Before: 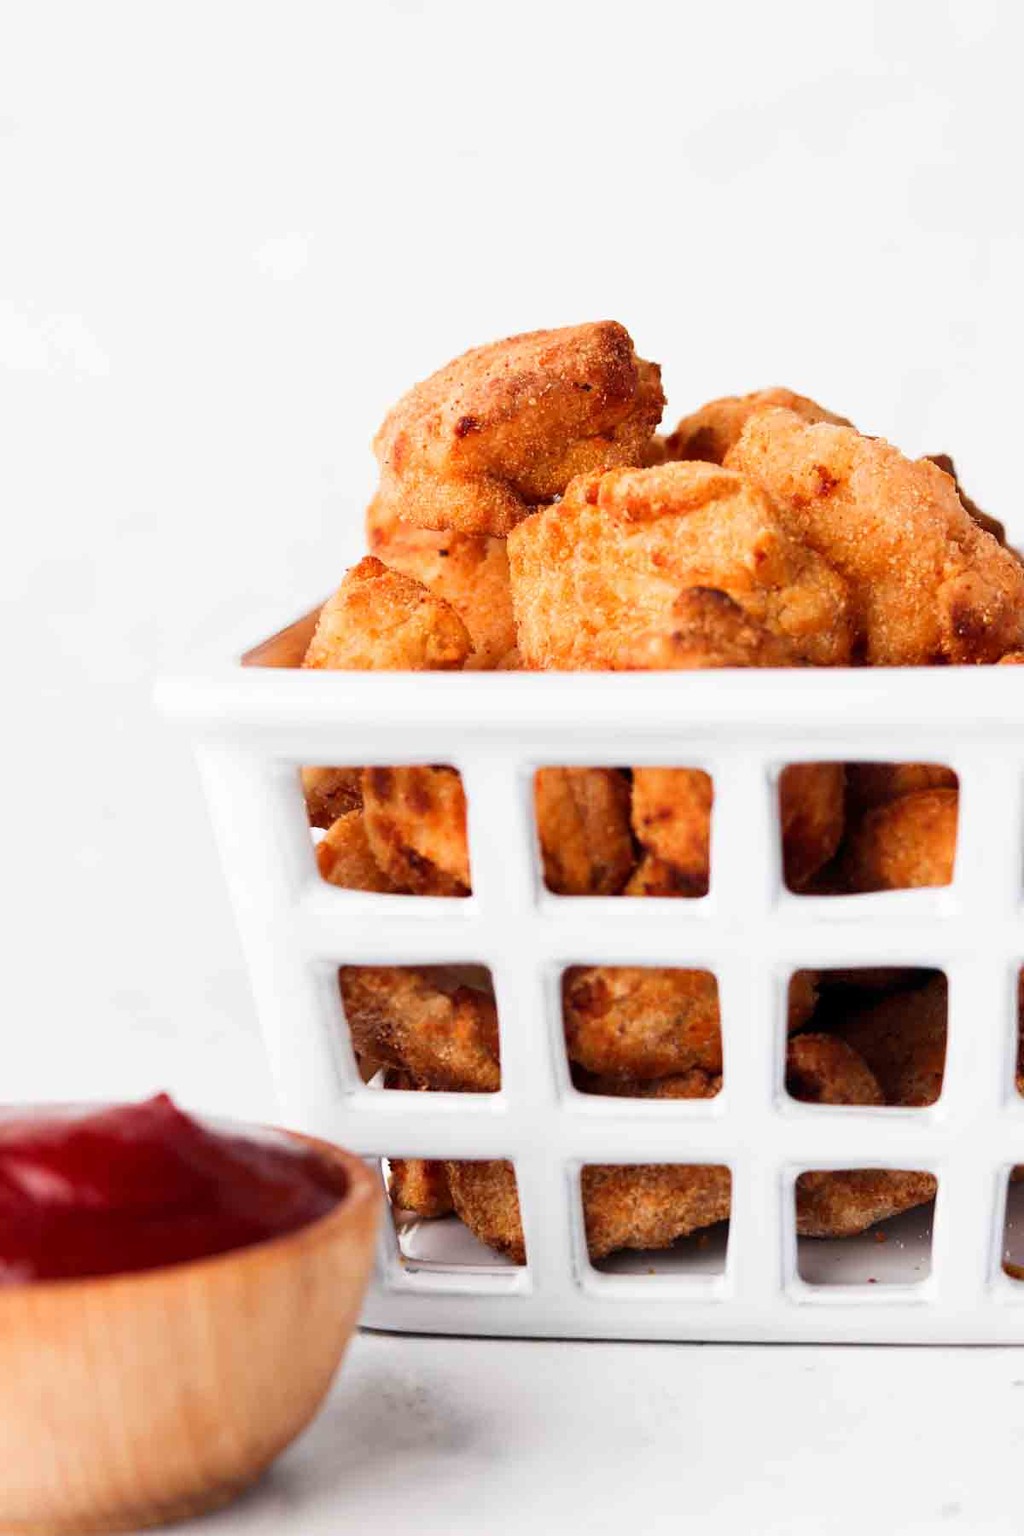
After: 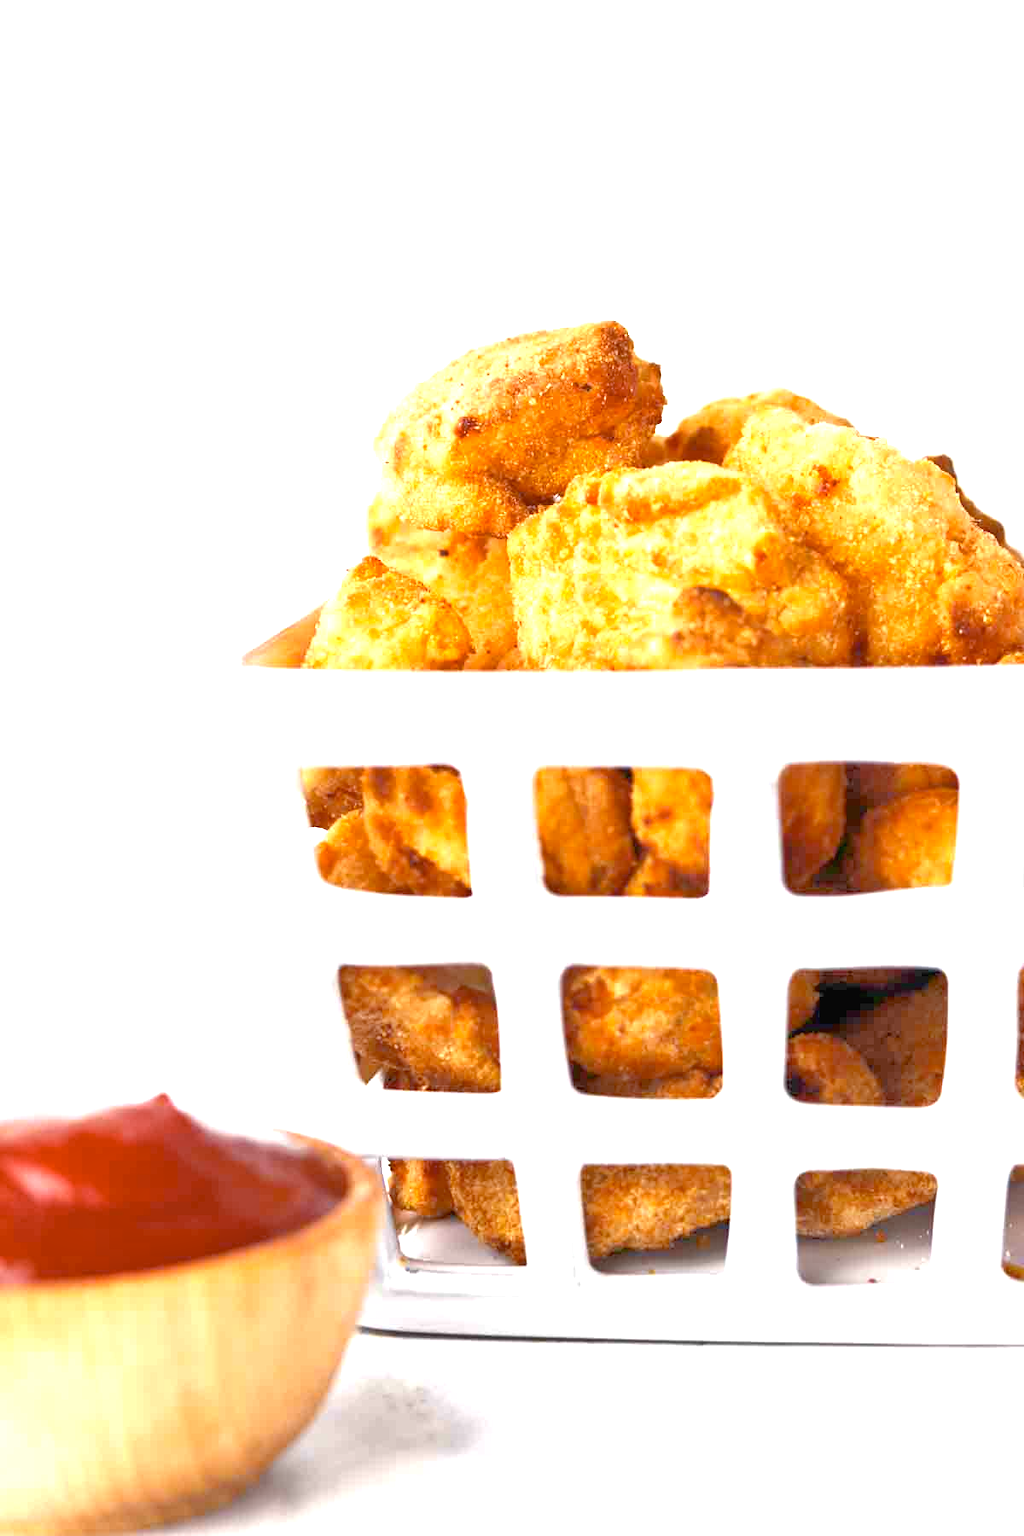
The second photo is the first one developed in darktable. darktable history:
color contrast: green-magenta contrast 0.8, blue-yellow contrast 1.1, unbound 0
tone equalizer: -8 EV 2 EV, -7 EV 2 EV, -6 EV 2 EV, -5 EV 2 EV, -4 EV 2 EV, -3 EV 1.5 EV, -2 EV 1 EV, -1 EV 0.5 EV
exposure: black level correction 0, exposure 1.1 EV, compensate exposure bias true, compensate highlight preservation false
